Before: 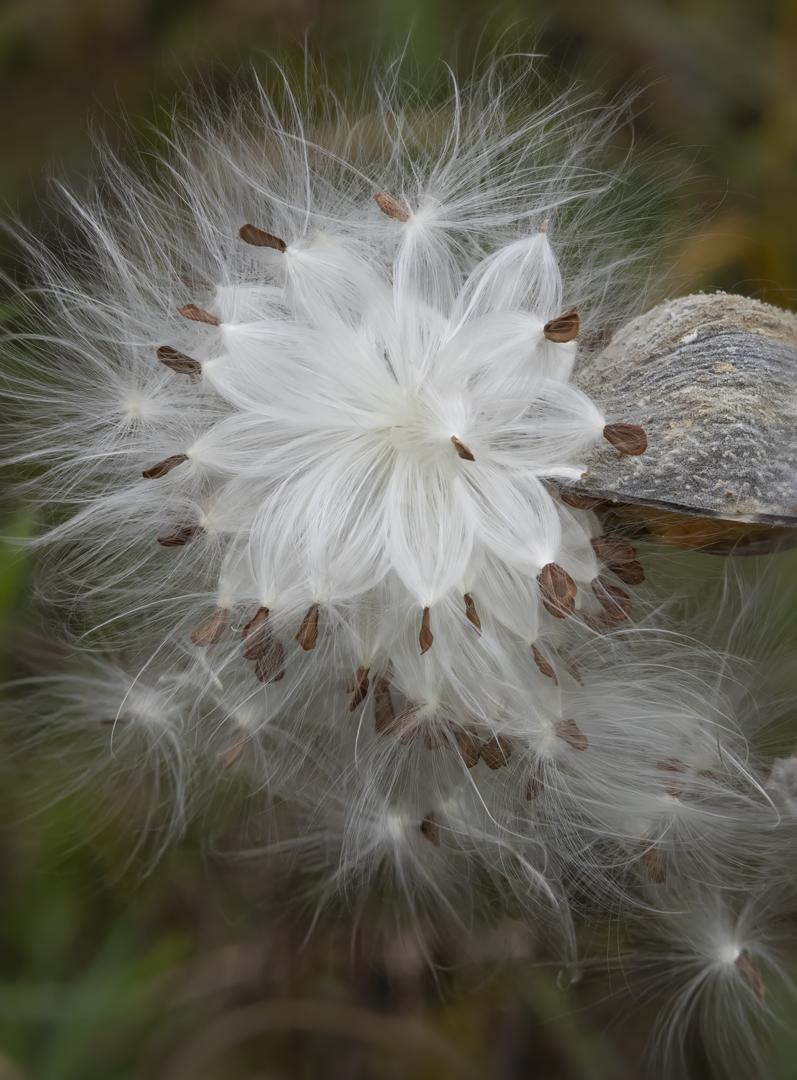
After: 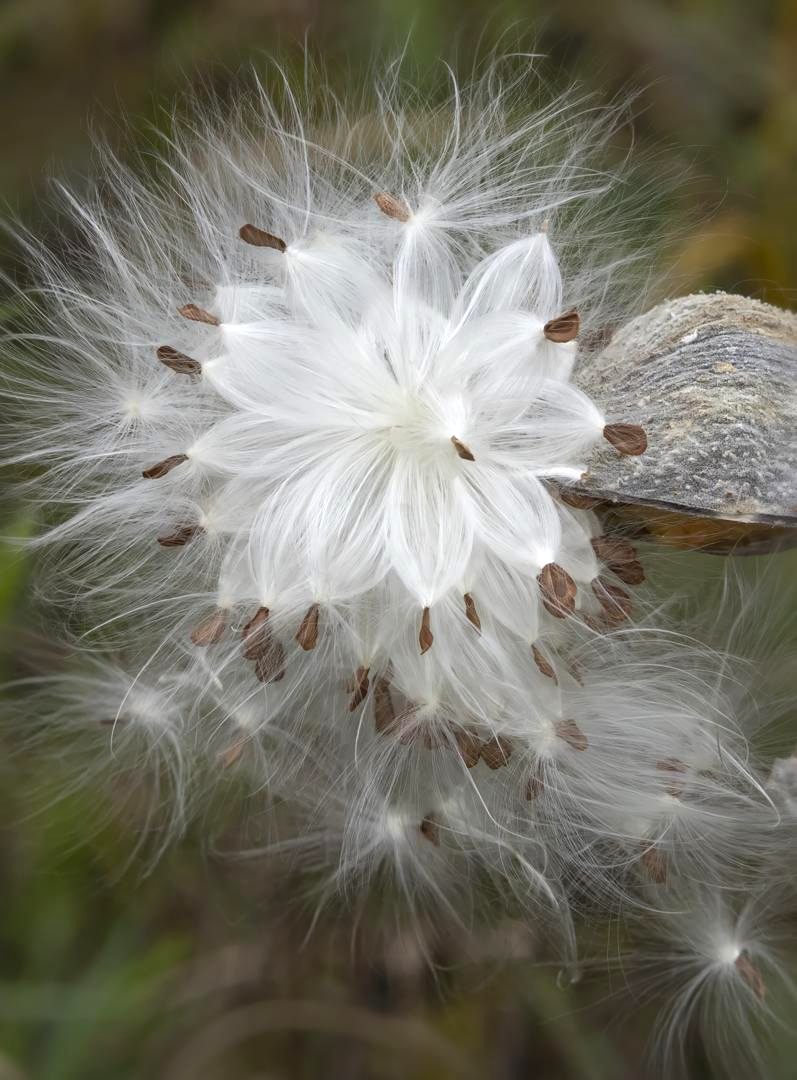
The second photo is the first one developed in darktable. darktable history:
tone curve: curves: ch0 [(0, 0) (0.003, 0.022) (0.011, 0.027) (0.025, 0.038) (0.044, 0.056) (0.069, 0.081) (0.1, 0.11) (0.136, 0.145) (0.177, 0.185) (0.224, 0.229) (0.277, 0.278) (0.335, 0.335) (0.399, 0.399) (0.468, 0.468) (0.543, 0.543) (0.623, 0.623) (0.709, 0.705) (0.801, 0.793) (0.898, 0.887) (1, 1)], color space Lab, independent channels, preserve colors none
exposure: black level correction 0.001, exposure 0.499 EV, compensate highlight preservation false
